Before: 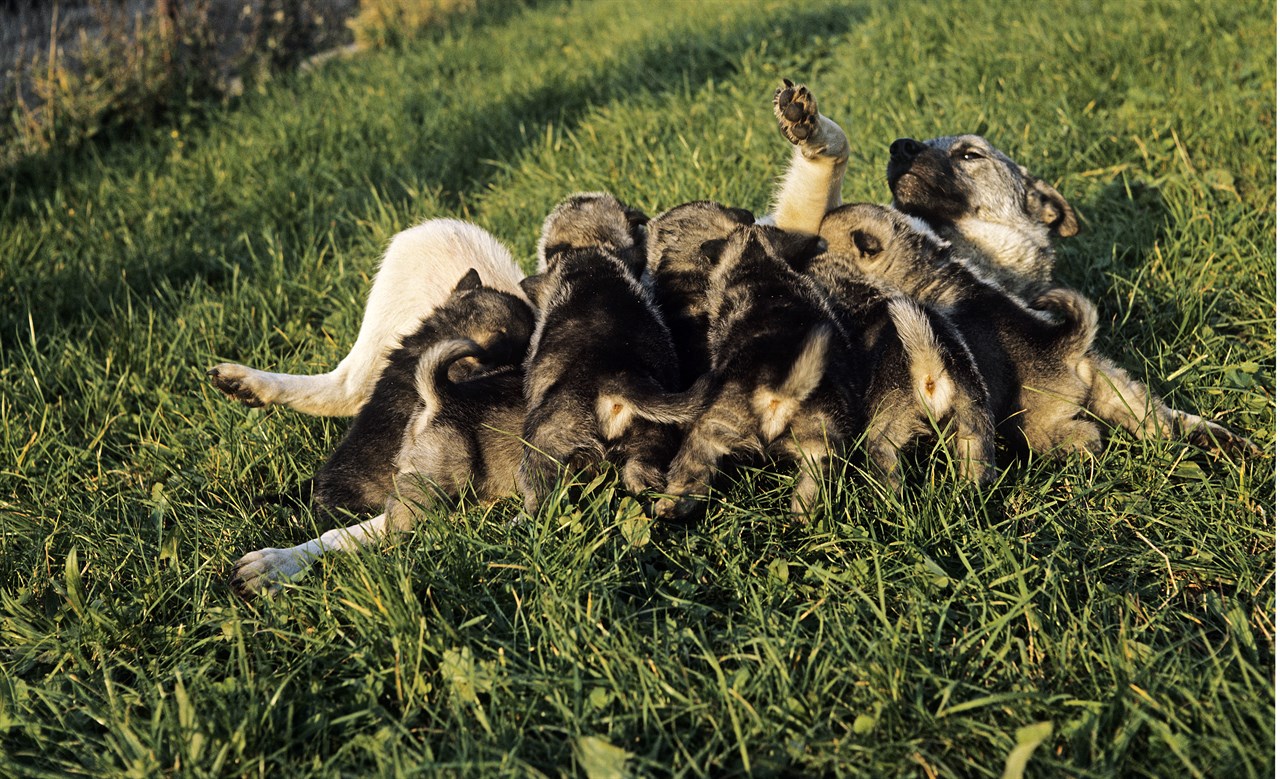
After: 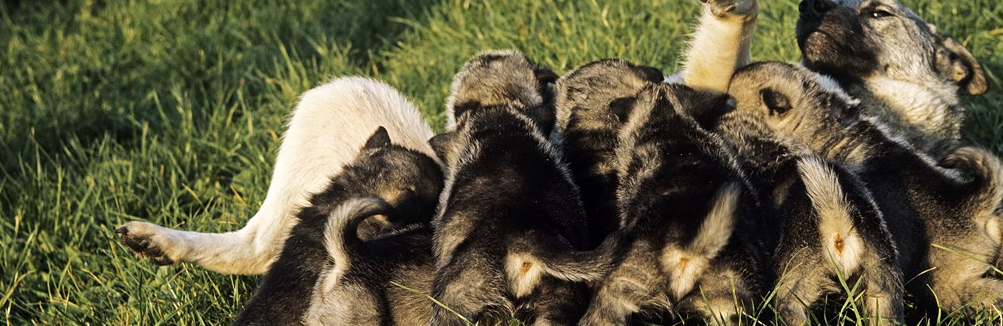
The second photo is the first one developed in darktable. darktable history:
crop: left 7.117%, top 18.346%, right 14.493%, bottom 39.699%
